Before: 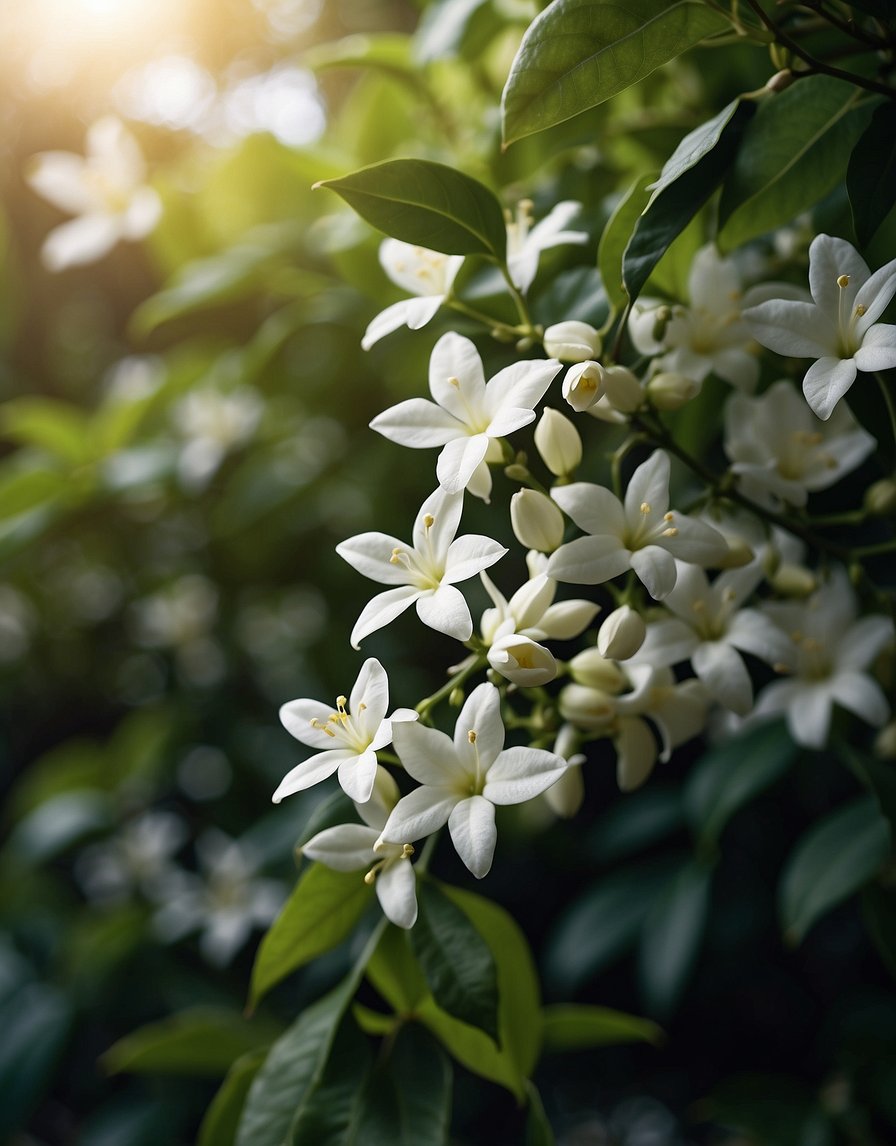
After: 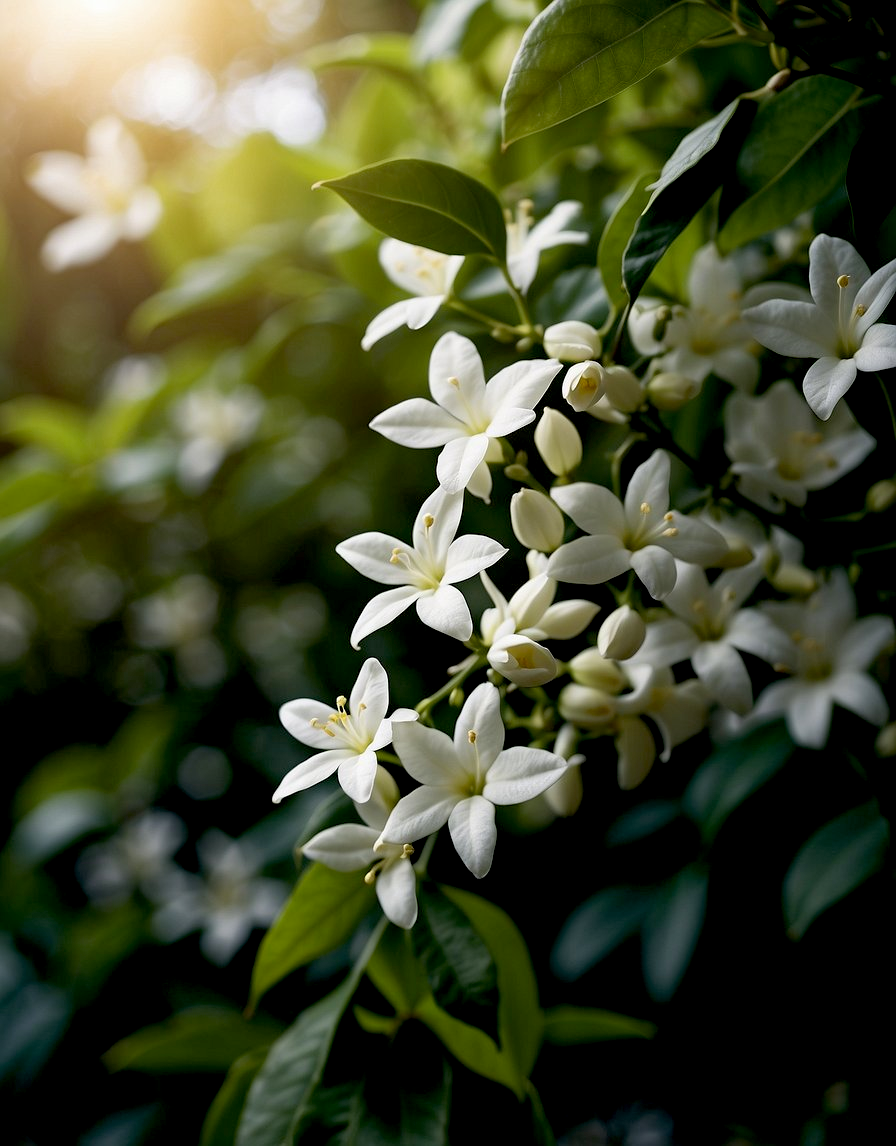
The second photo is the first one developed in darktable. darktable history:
exposure: black level correction 0.013, compensate exposure bias true, compensate highlight preservation false
